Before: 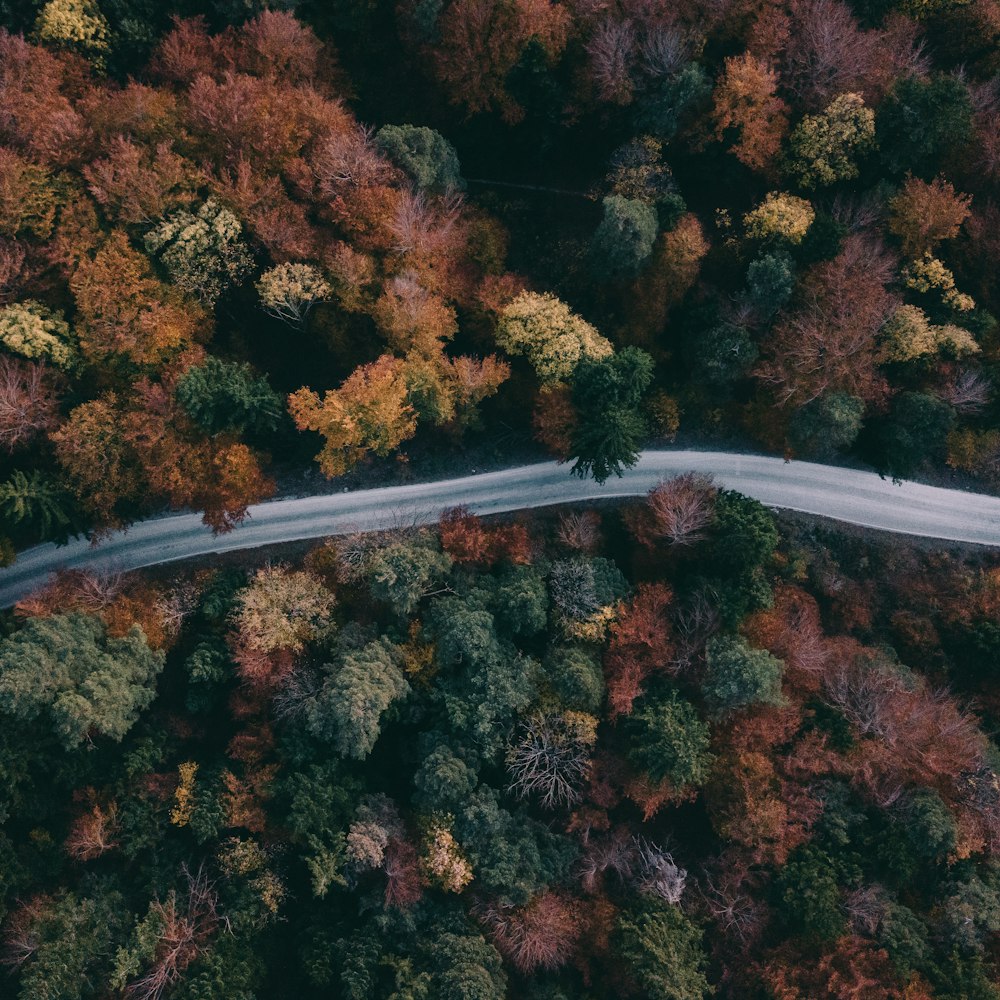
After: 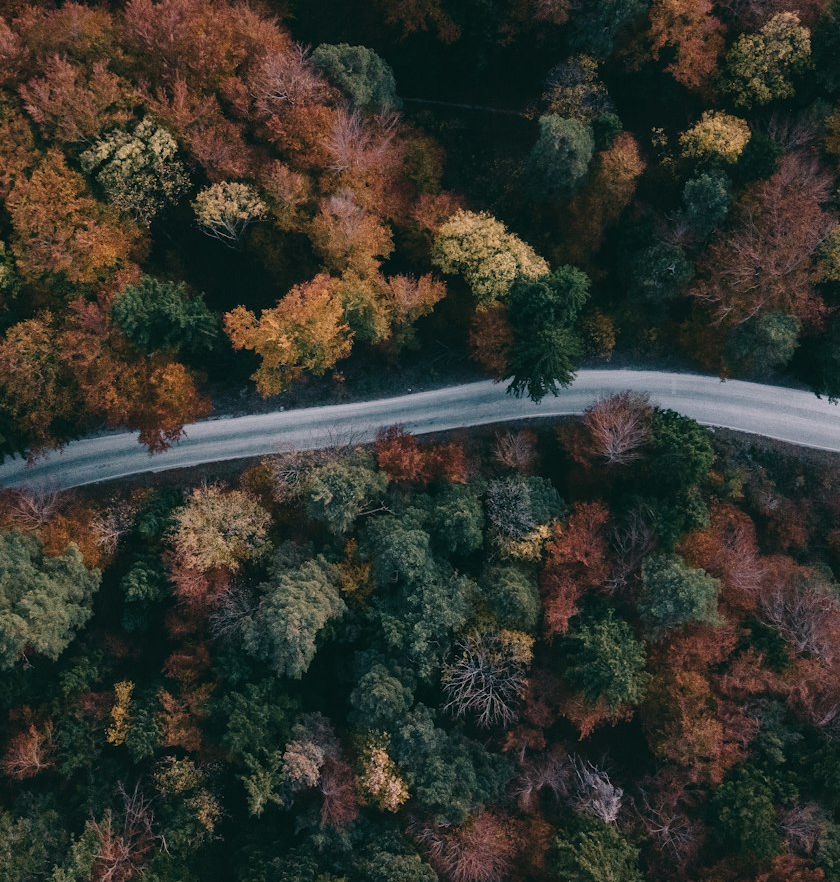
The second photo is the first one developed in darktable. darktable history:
crop: left 6.446%, top 8.188%, right 9.538%, bottom 3.548%
rotate and perspective: crop left 0, crop top 0
color correction: highlights a* -0.137, highlights b* 0.137
